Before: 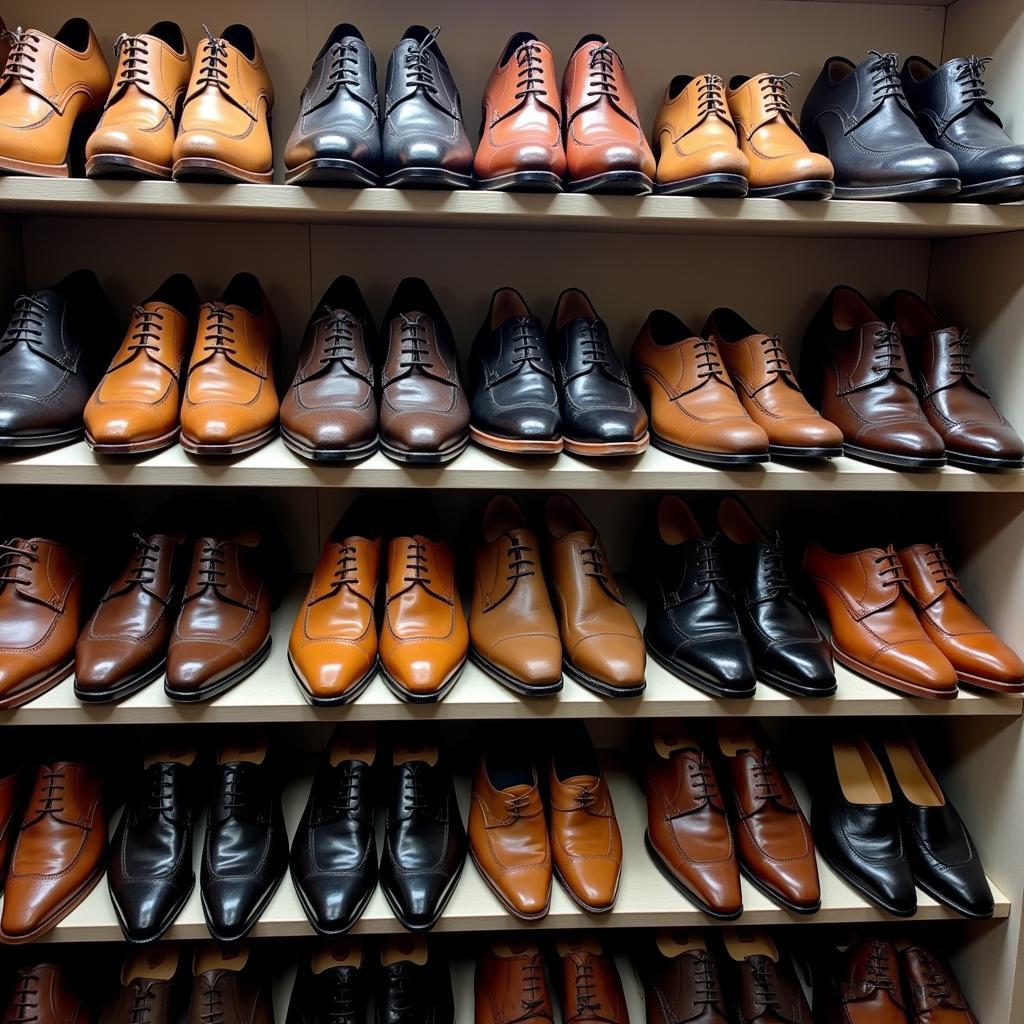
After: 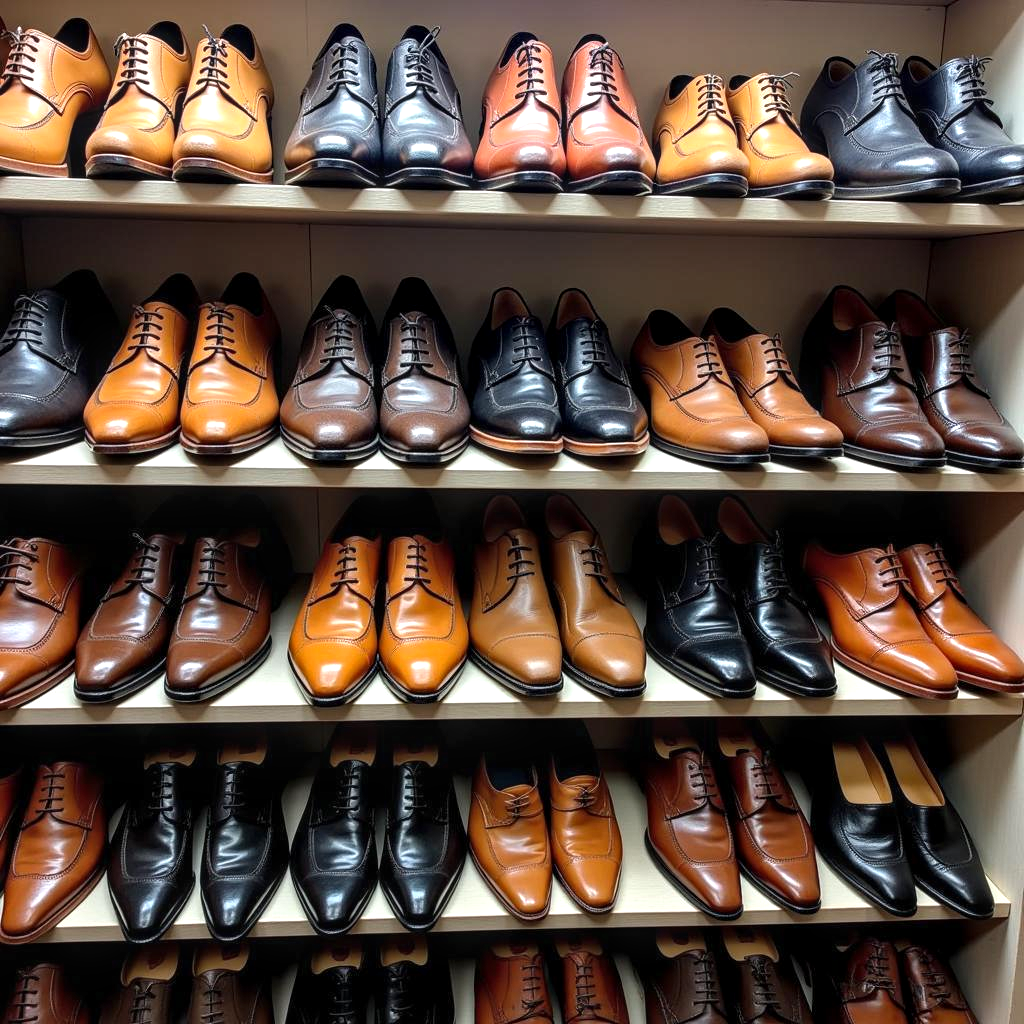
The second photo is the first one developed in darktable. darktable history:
exposure: black level correction 0, exposure 0.5 EV, compensate exposure bias true, compensate highlight preservation false
local contrast: on, module defaults
